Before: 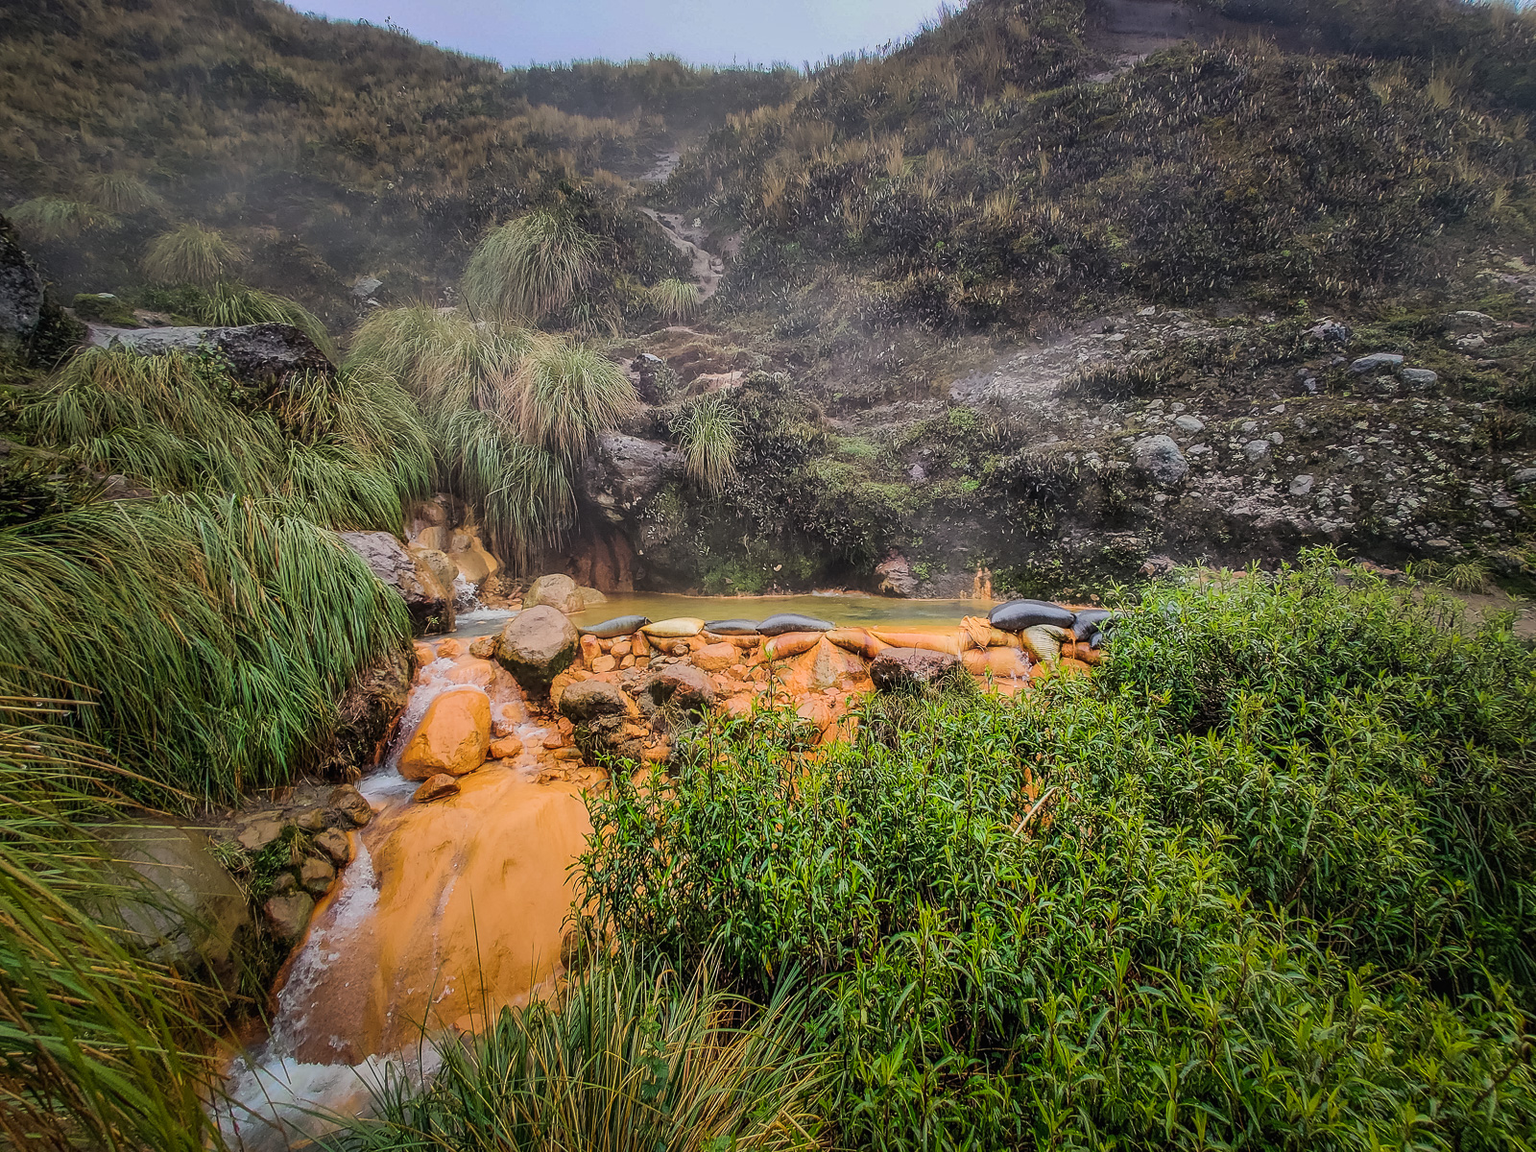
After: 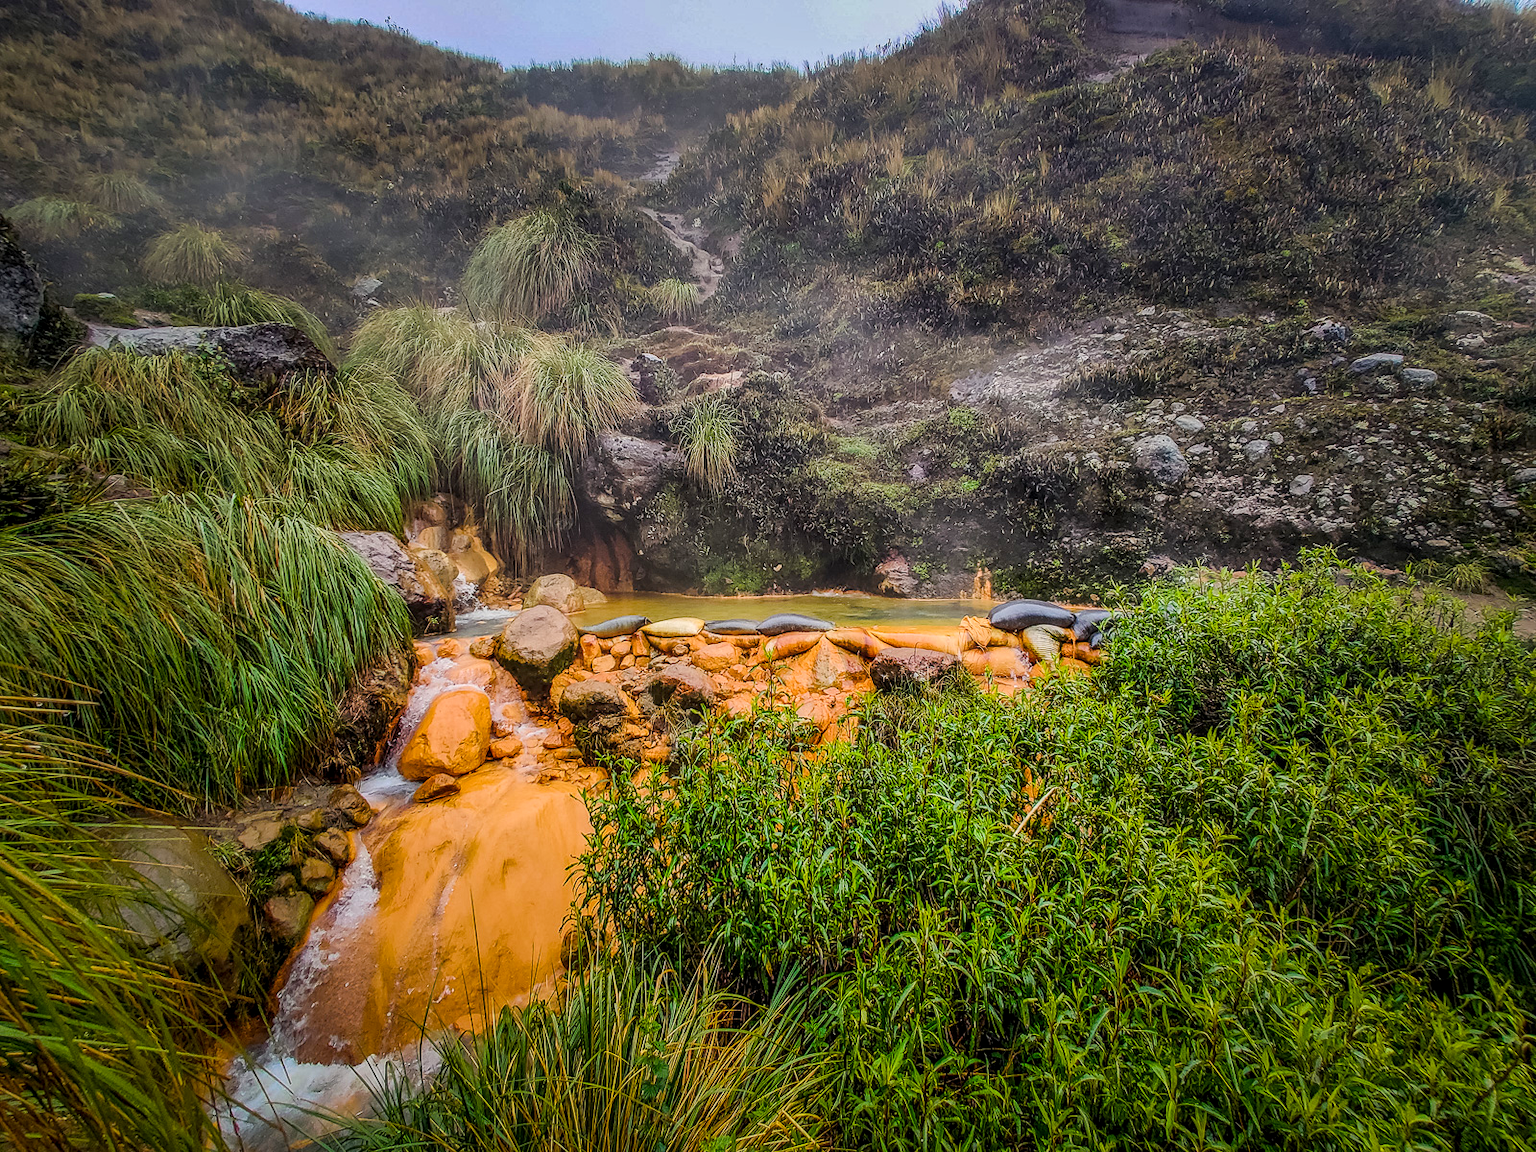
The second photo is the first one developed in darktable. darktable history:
color balance rgb: linear chroma grading › global chroma 8.12%, perceptual saturation grading › global saturation 9.07%, perceptual saturation grading › highlights -13.84%, perceptual saturation grading › mid-tones 14.88%, perceptual saturation grading › shadows 22.8%, perceptual brilliance grading › highlights 2.61%, global vibrance 12.07%
exposure: exposure -0.05 EV
local contrast: on, module defaults
